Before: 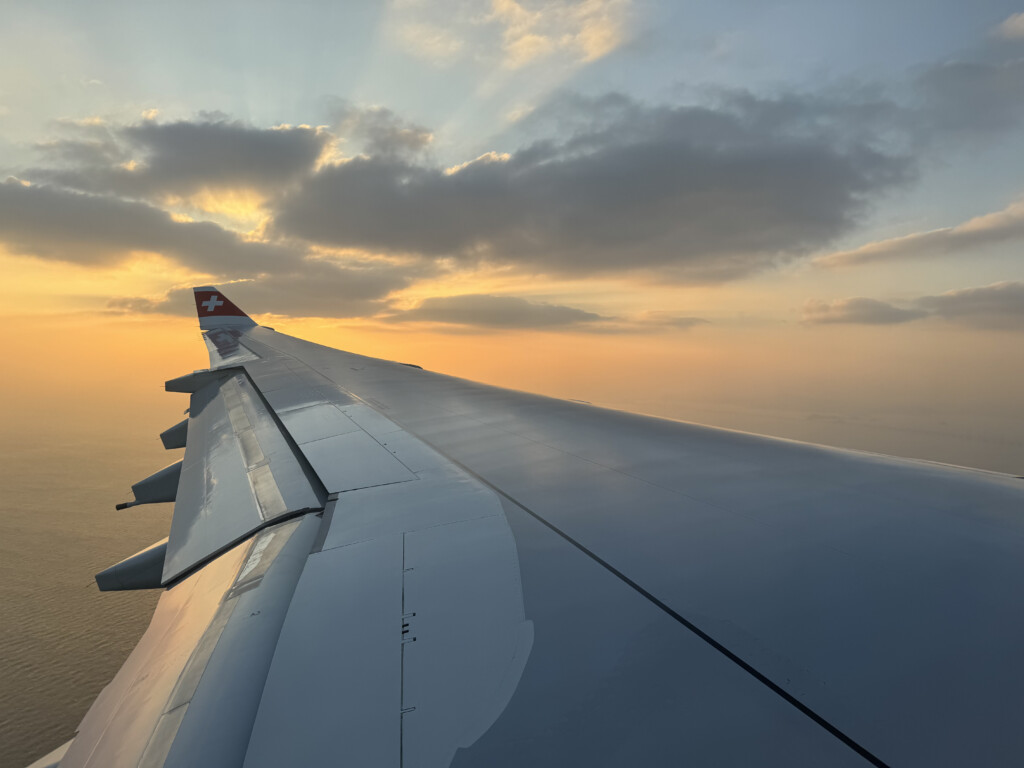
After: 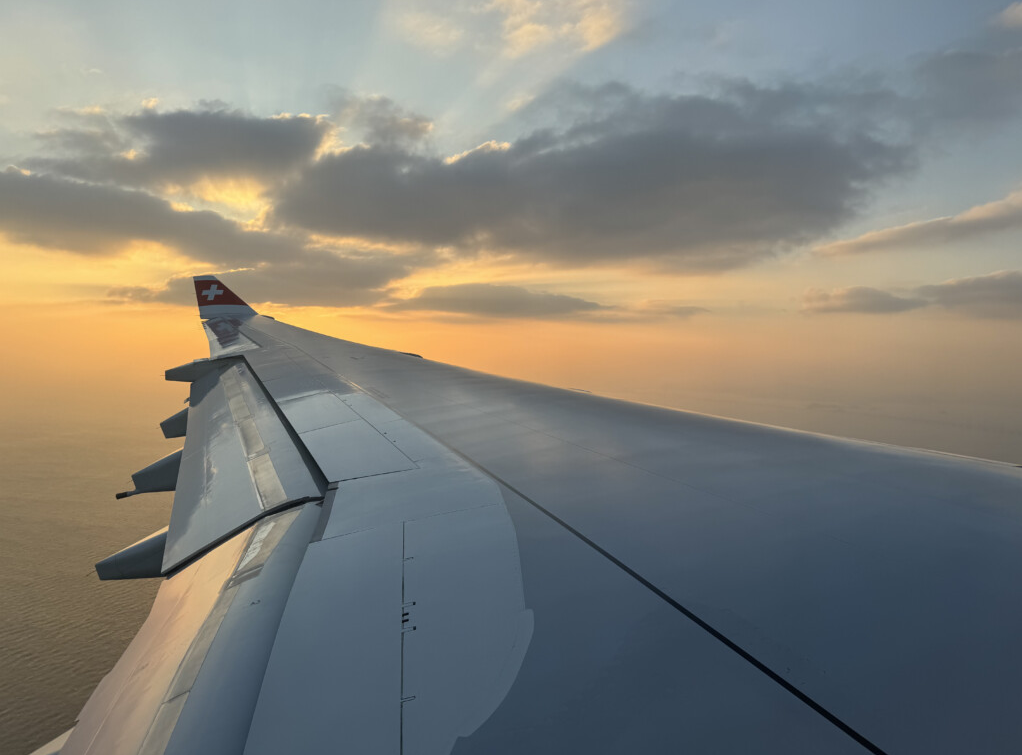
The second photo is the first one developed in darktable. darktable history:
crop: top 1.54%, right 0.09%
